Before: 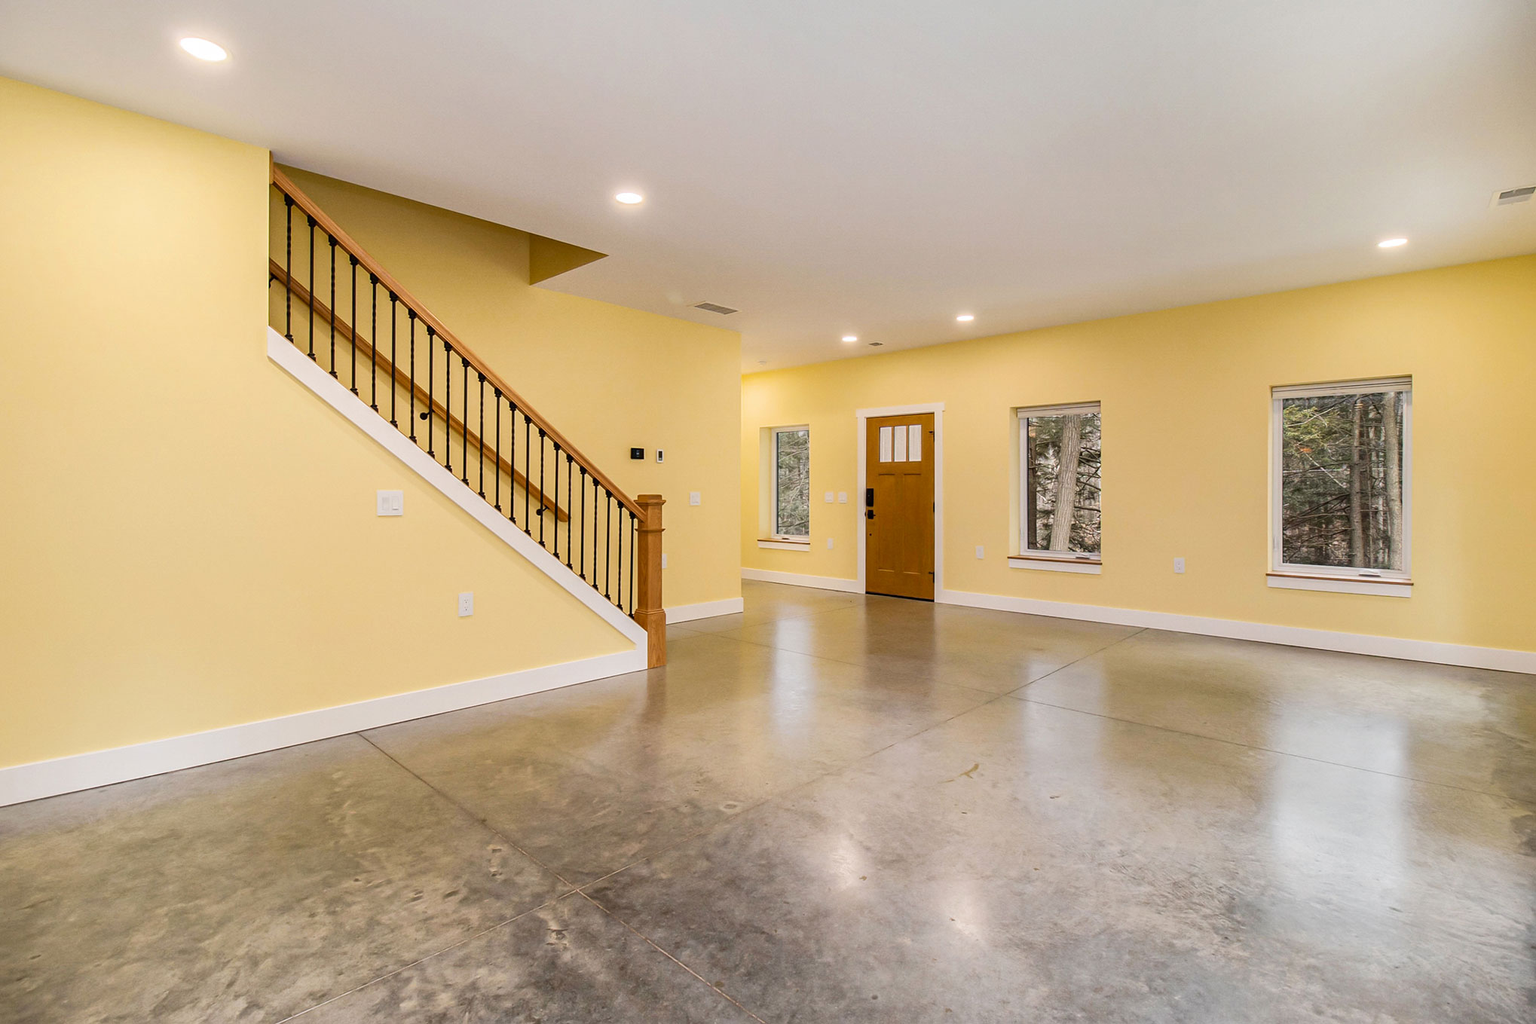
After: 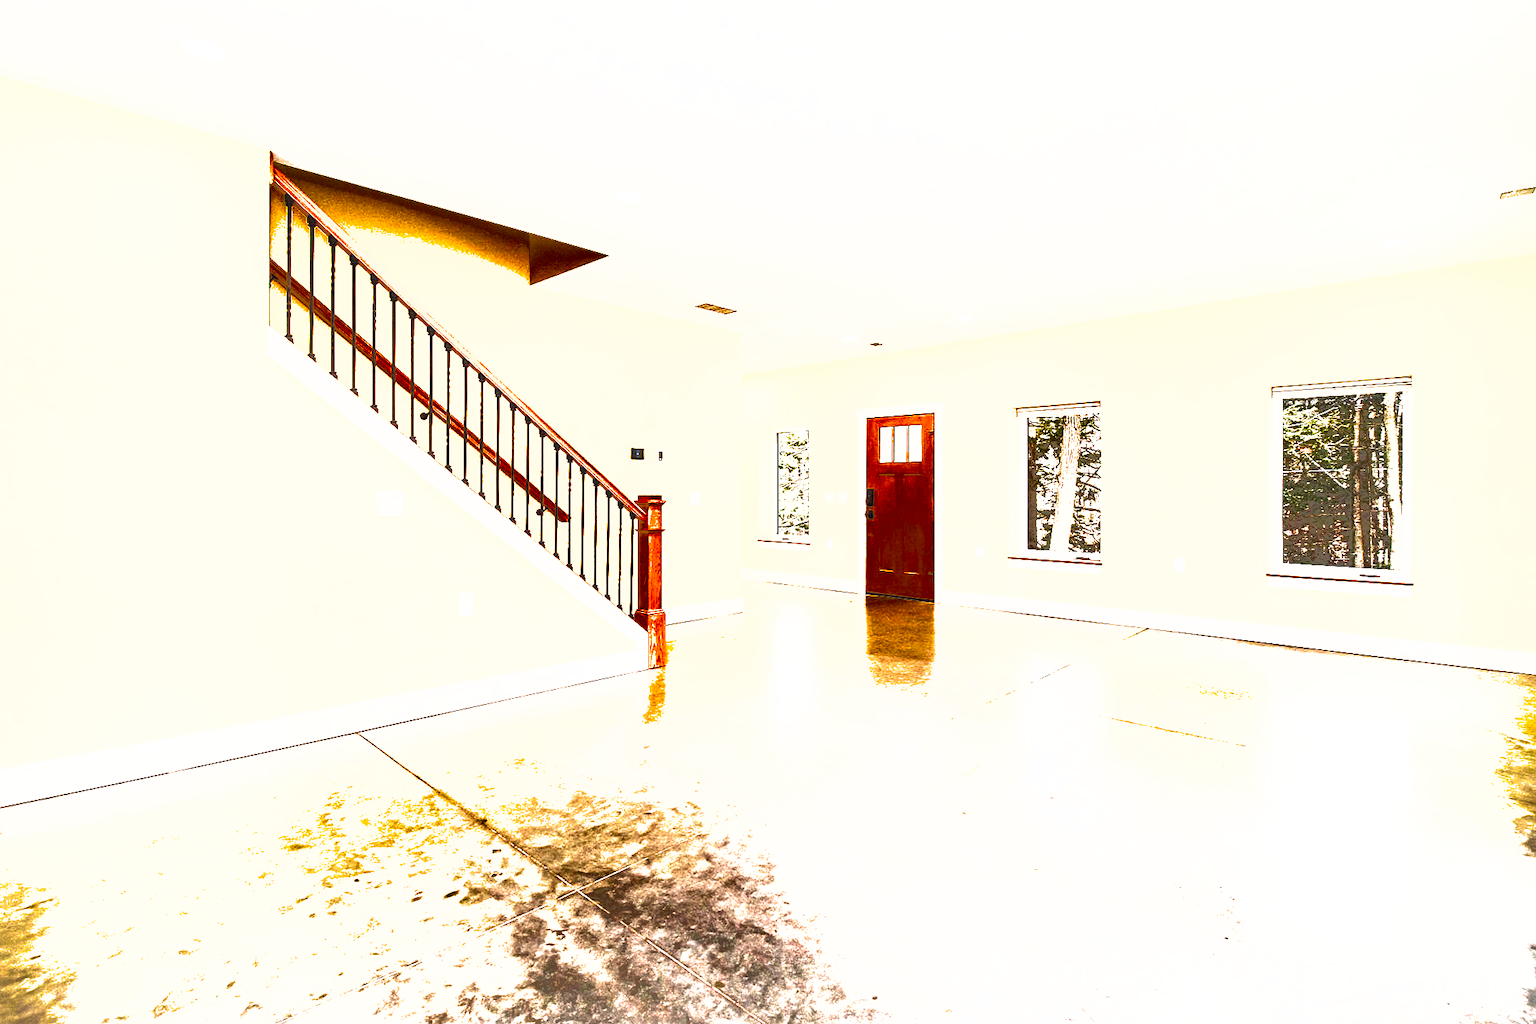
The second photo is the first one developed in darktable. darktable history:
exposure: exposure 2.207 EV, compensate highlight preservation false
shadows and highlights: shadows 38.43, highlights -74.54
